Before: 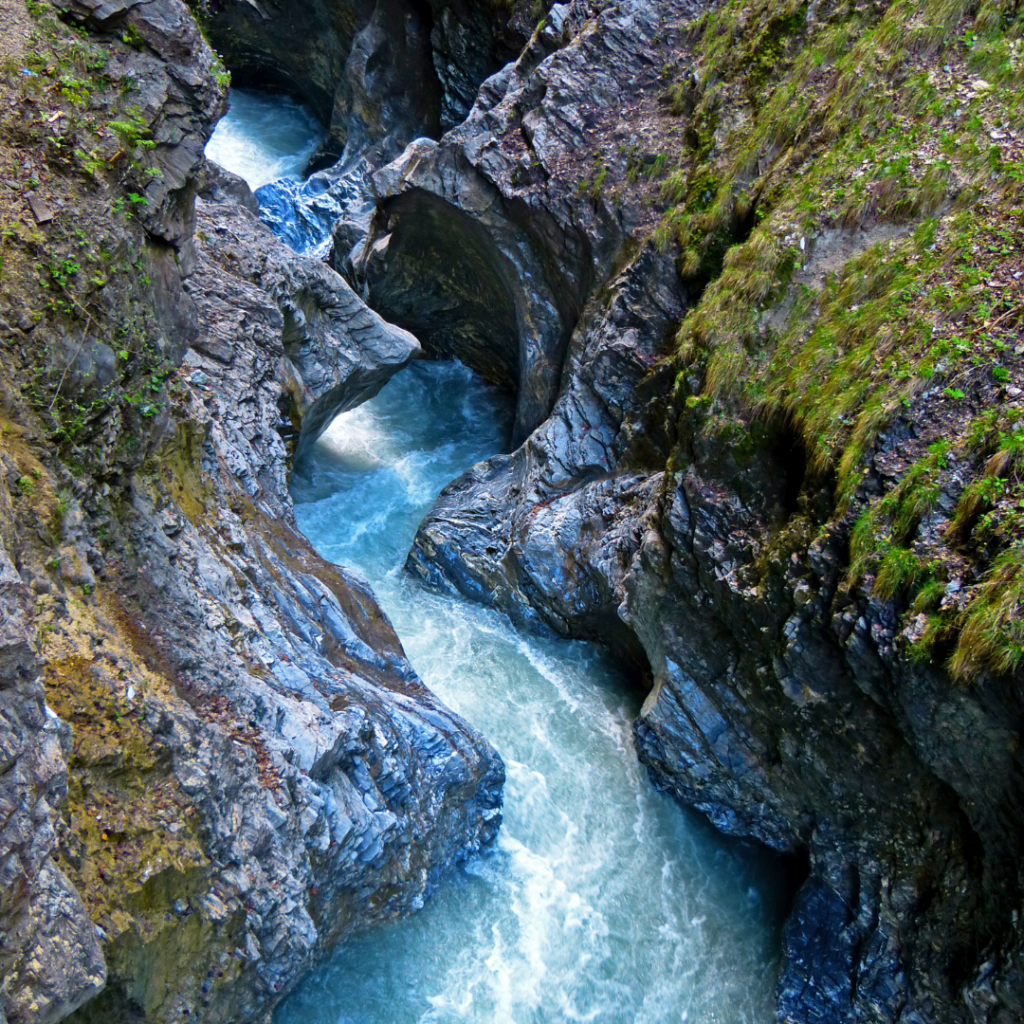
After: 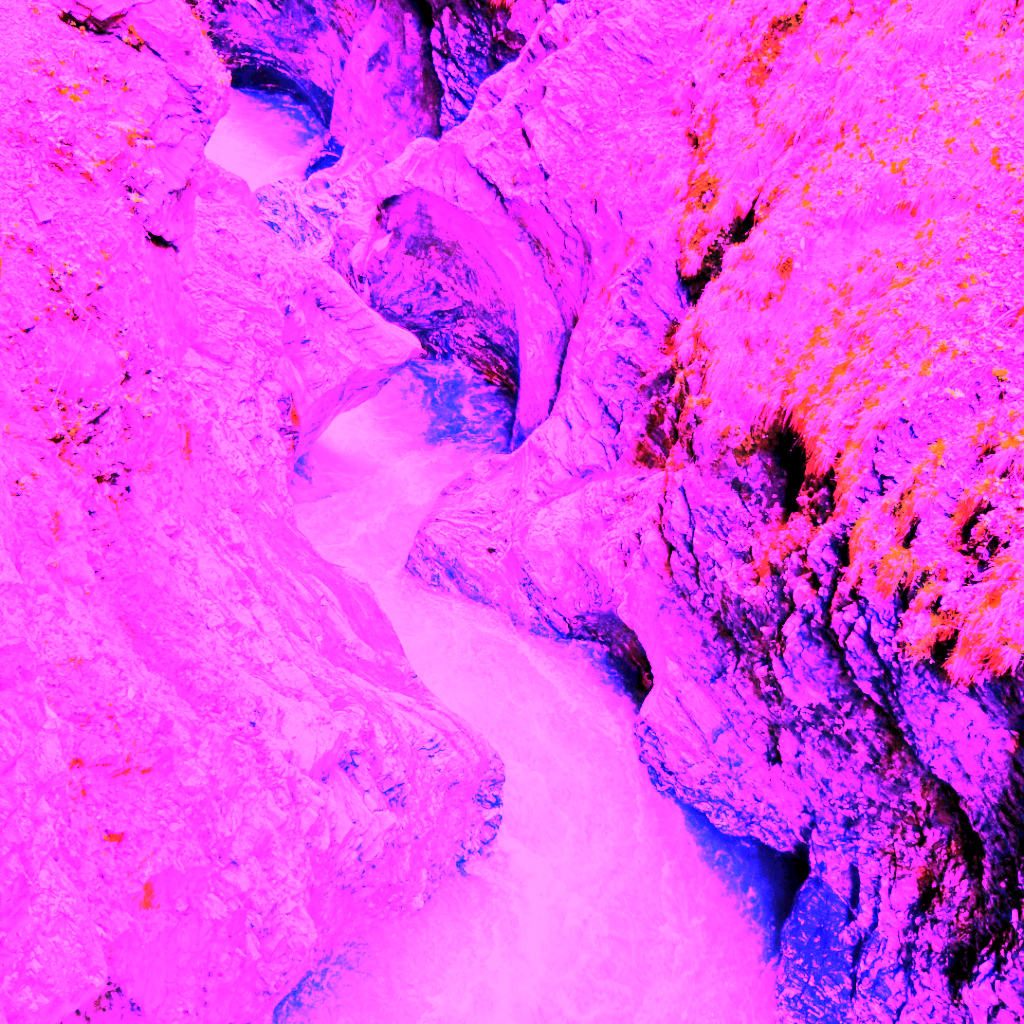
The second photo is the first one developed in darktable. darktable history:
rgb curve: curves: ch0 [(0, 0) (0.284, 0.292) (0.505, 0.644) (1, 1)]; ch1 [(0, 0) (0.284, 0.292) (0.505, 0.644) (1, 1)]; ch2 [(0, 0) (0.284, 0.292) (0.505, 0.644) (1, 1)], compensate middle gray true
white balance: red 8, blue 8
